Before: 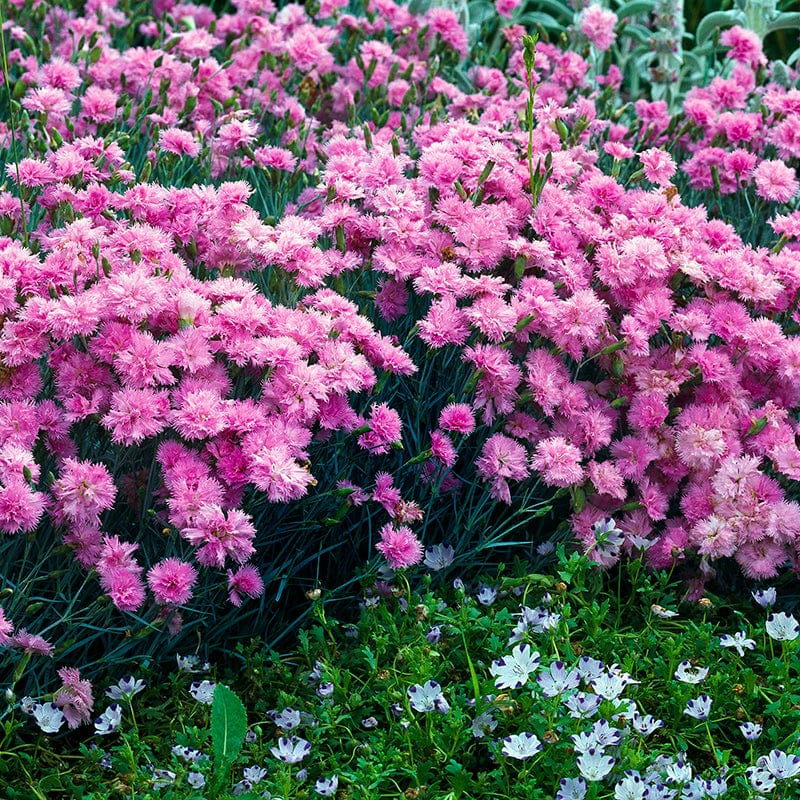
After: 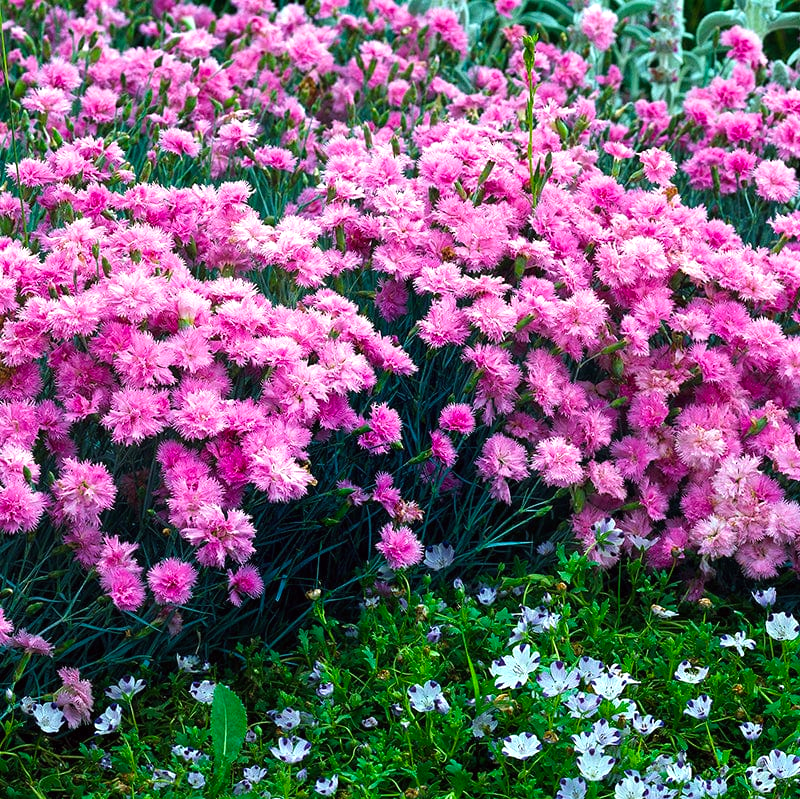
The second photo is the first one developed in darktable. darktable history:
color balance: lift [1, 1, 0.999, 1.001], gamma [1, 1.003, 1.005, 0.995], gain [1, 0.992, 0.988, 1.012], contrast 5%, output saturation 110%
crop: bottom 0.071%
exposure: exposure 0.2 EV, compensate highlight preservation false
